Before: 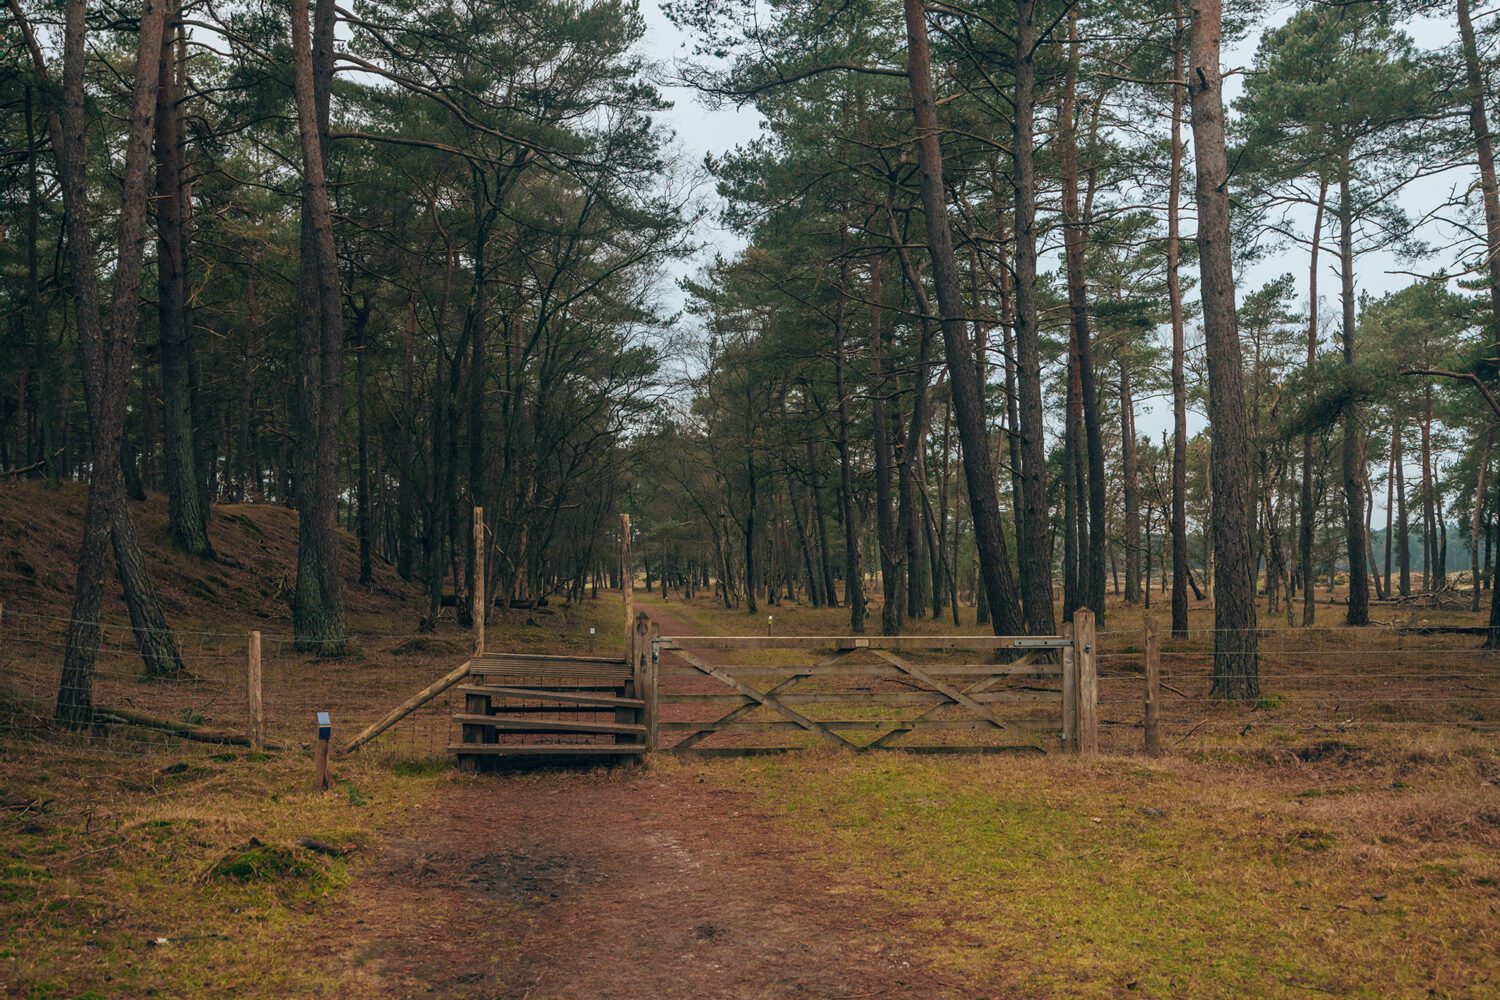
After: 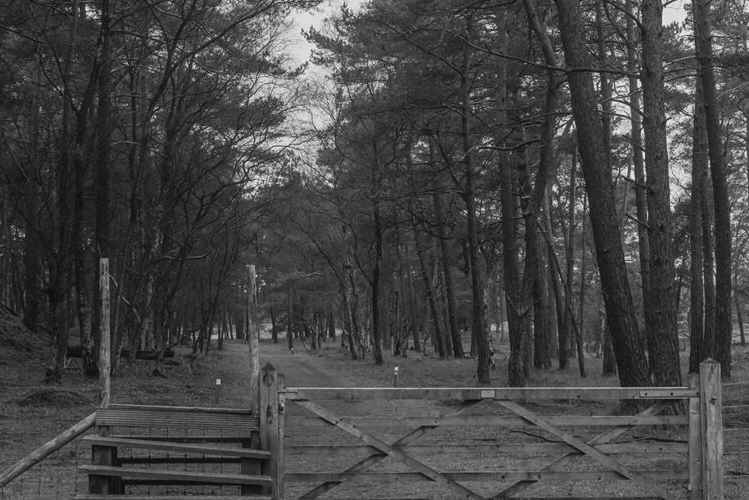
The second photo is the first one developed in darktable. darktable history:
crop: left 25%, top 25%, right 25%, bottom 25%
haze removal: strength -0.05
monochrome: a -6.99, b 35.61, size 1.4
